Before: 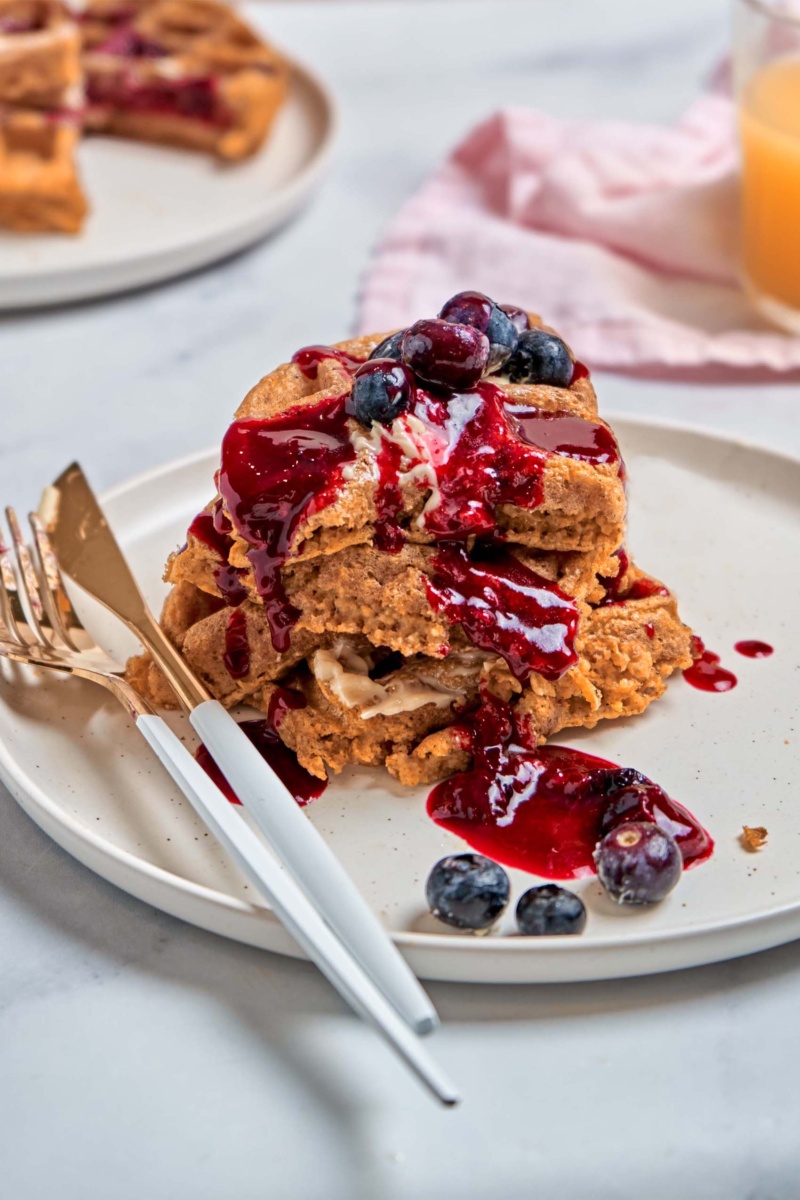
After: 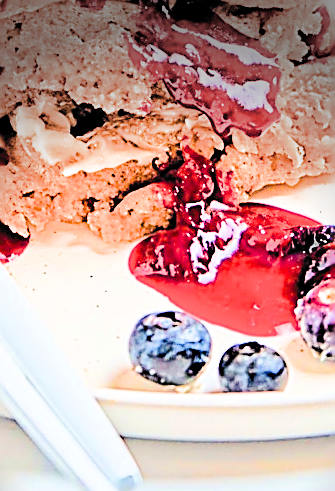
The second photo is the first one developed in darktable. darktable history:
color balance rgb: shadows lift › luminance -41.027%, shadows lift › chroma 13.988%, shadows lift › hue 259.59°, perceptual saturation grading › global saturation 13.02%
haze removal: compatibility mode true, adaptive false
crop: left 37.373%, top 45.319%, right 20.712%, bottom 13.695%
tone equalizer: -8 EV 1.97 EV, -7 EV 1.99 EV, -6 EV 1.98 EV, -5 EV 1.99 EV, -4 EV 2 EV, -3 EV 1.49 EV, -2 EV 0.971 EV, -1 EV 0.503 EV, edges refinement/feathering 500, mask exposure compensation -1.57 EV, preserve details no
exposure: exposure 1 EV, compensate exposure bias true, compensate highlight preservation false
sharpen: amount 1.844
vignetting: brightness -0.71, saturation -0.489, center (-0.023, 0.404)
filmic rgb: black relative exposure -5.09 EV, white relative exposure 3.56 EV, threshold 5.98 EV, hardness 3.17, contrast 1.405, highlights saturation mix -49.41%, color science v6 (2022), enable highlight reconstruction true
